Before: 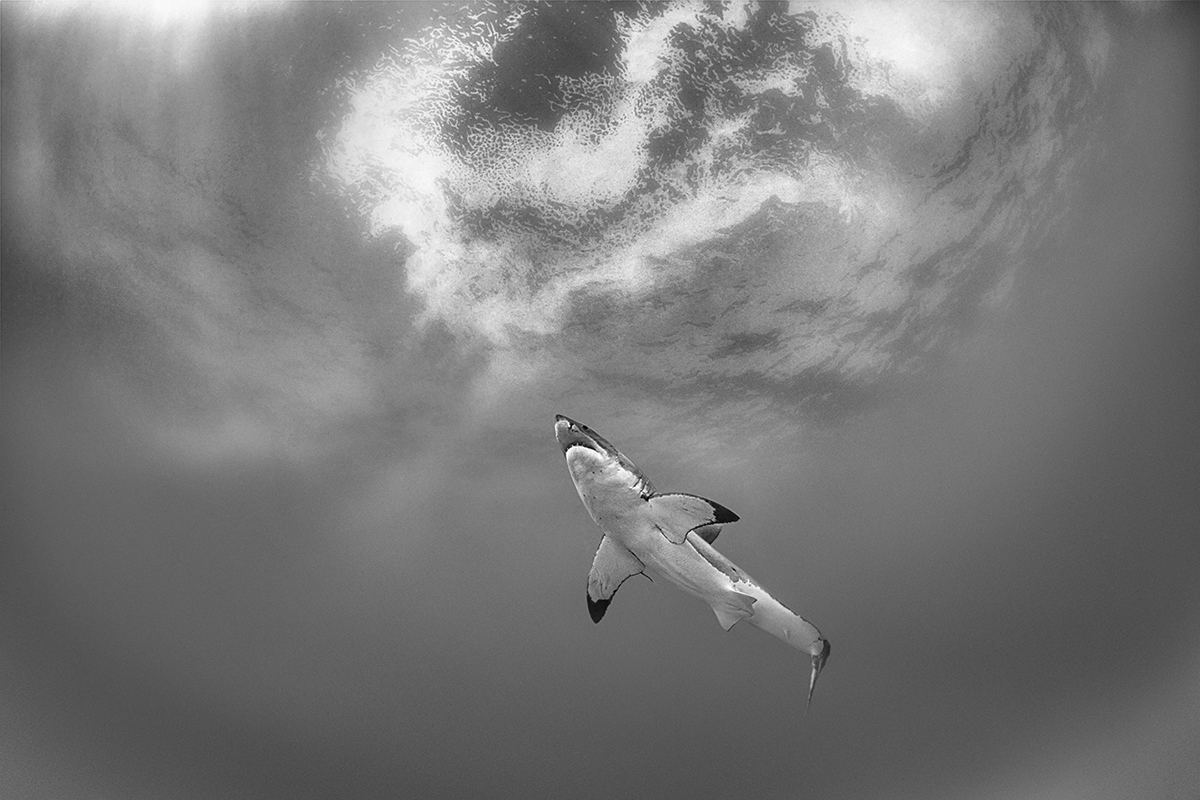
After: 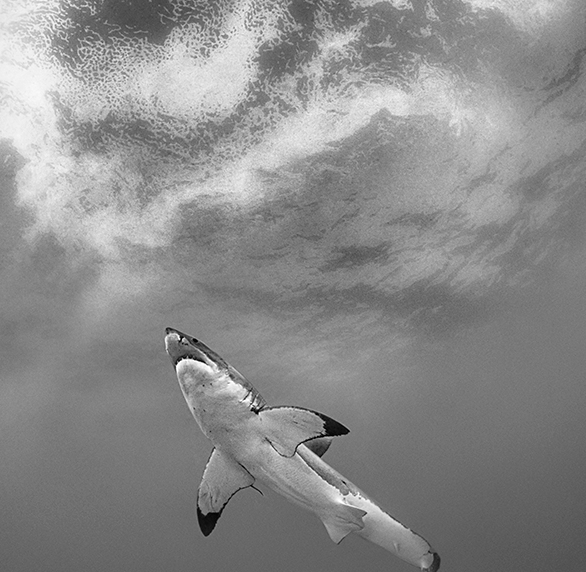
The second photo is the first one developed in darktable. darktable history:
crop: left 32.509%, top 10.958%, right 18.628%, bottom 17.45%
